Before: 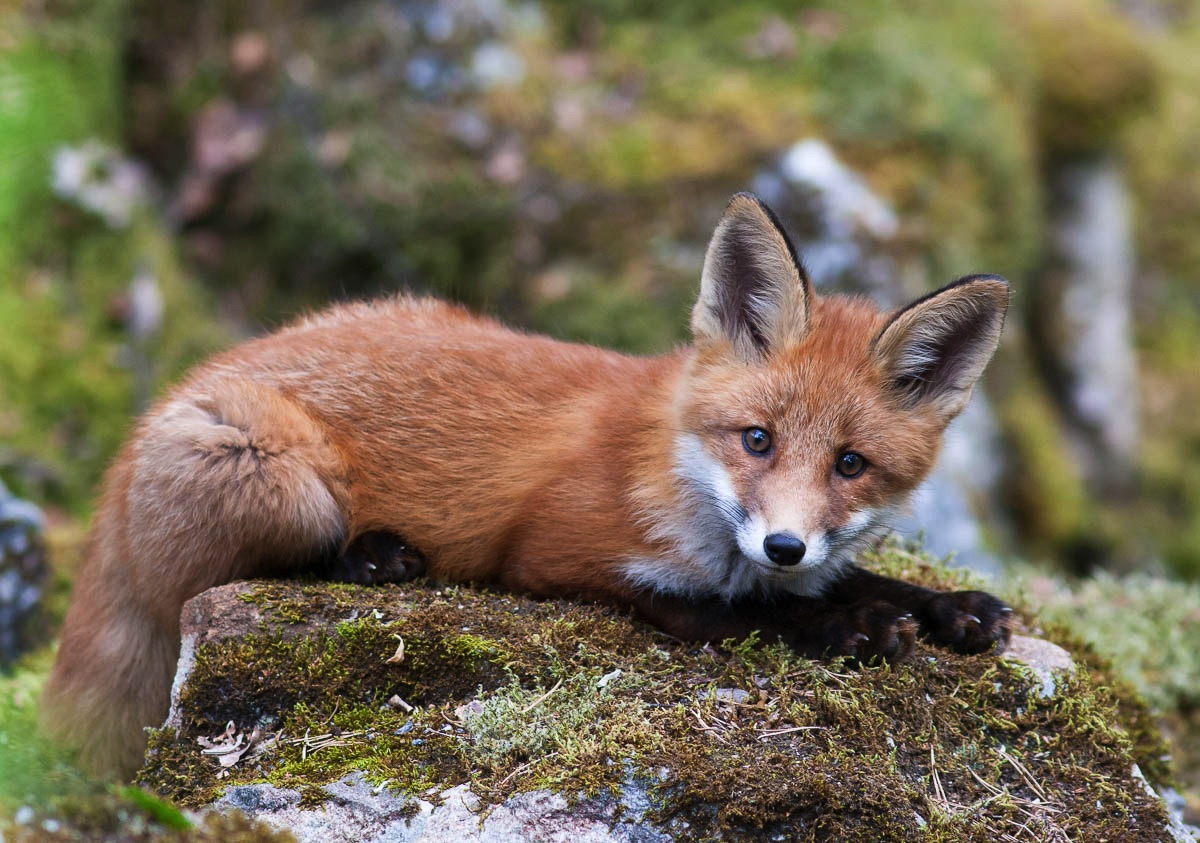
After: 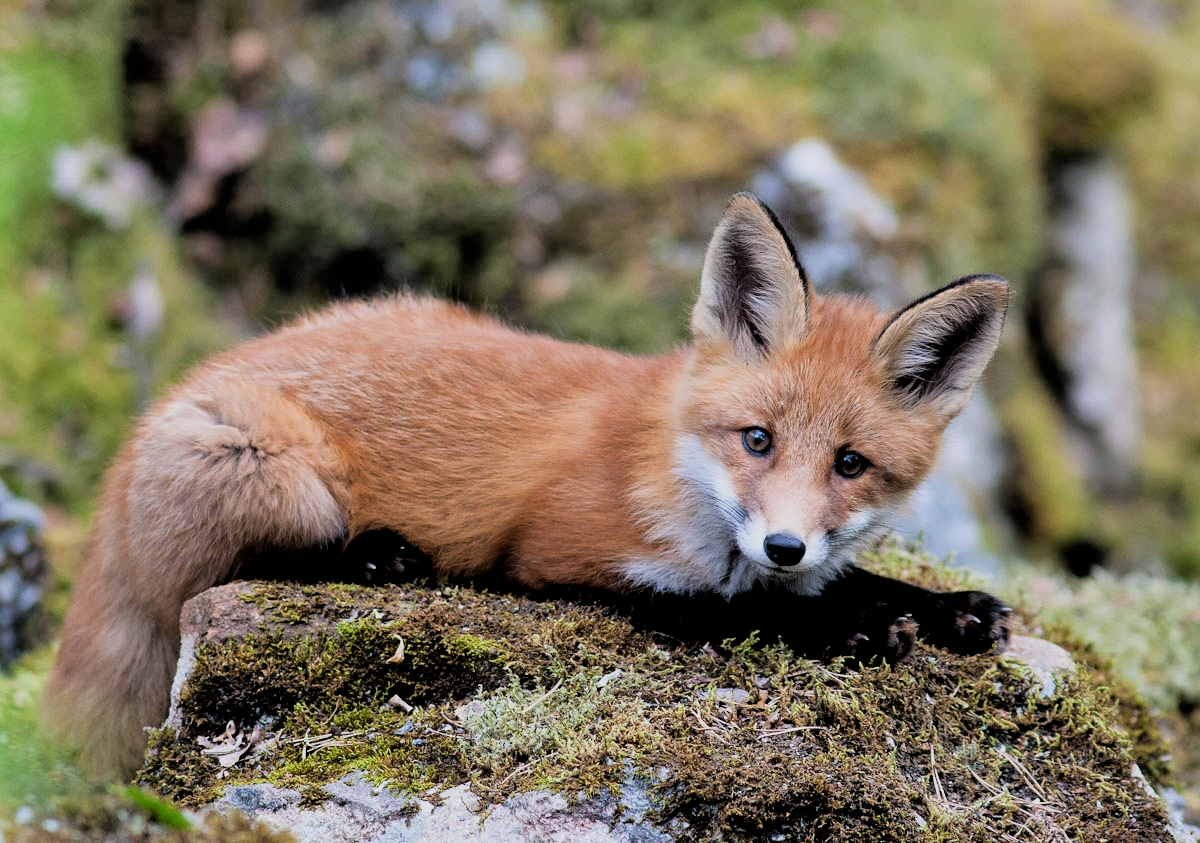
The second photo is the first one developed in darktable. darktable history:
shadows and highlights: low approximation 0.01, soften with gaussian
filmic rgb: black relative exposure -3.39 EV, white relative exposure 3.46 EV, threshold 2.94 EV, hardness 2.36, contrast 1.102, color science v6 (2022), enable highlight reconstruction true
